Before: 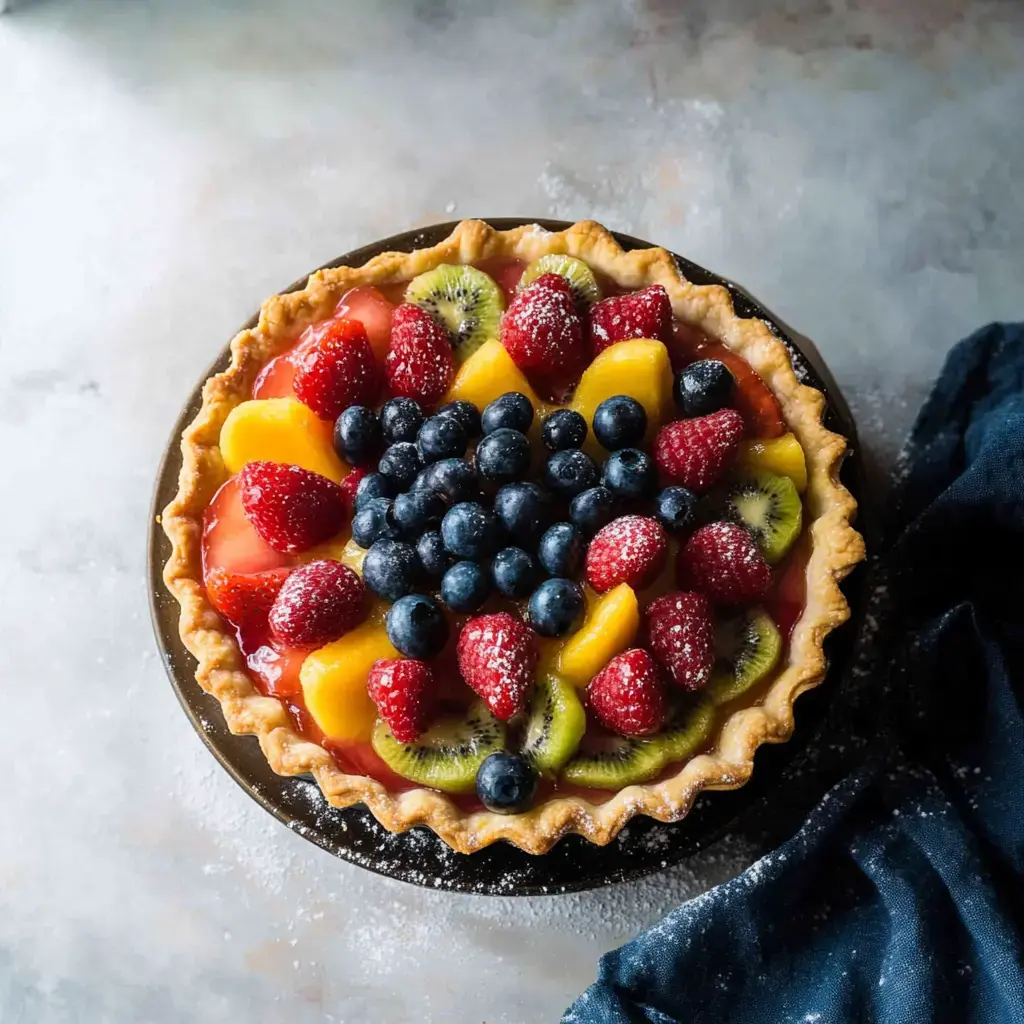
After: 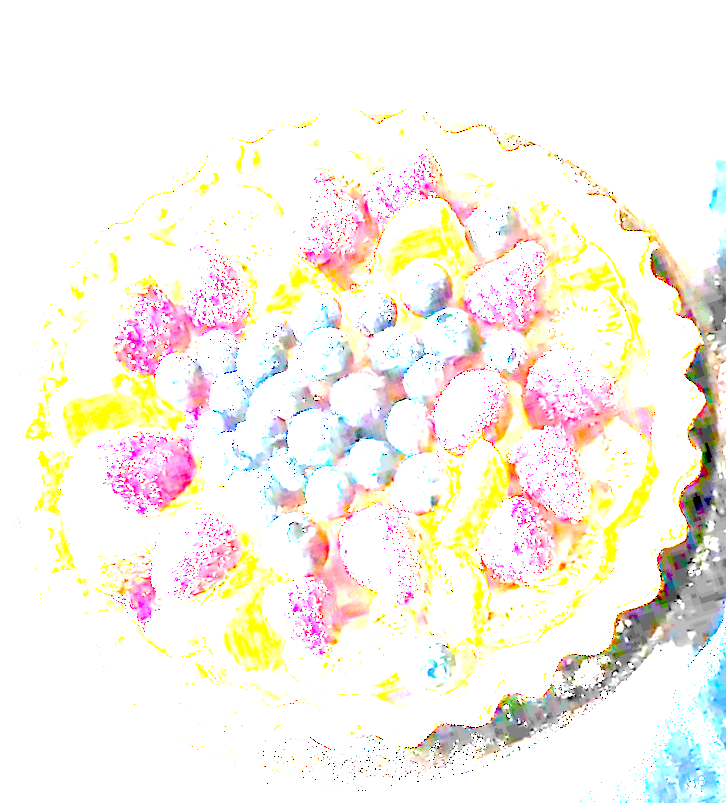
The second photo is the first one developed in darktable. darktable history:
crop and rotate: angle 18.05°, left 6.829%, right 3.739%, bottom 1.1%
exposure: exposure 7.917 EV, compensate highlight preservation false
